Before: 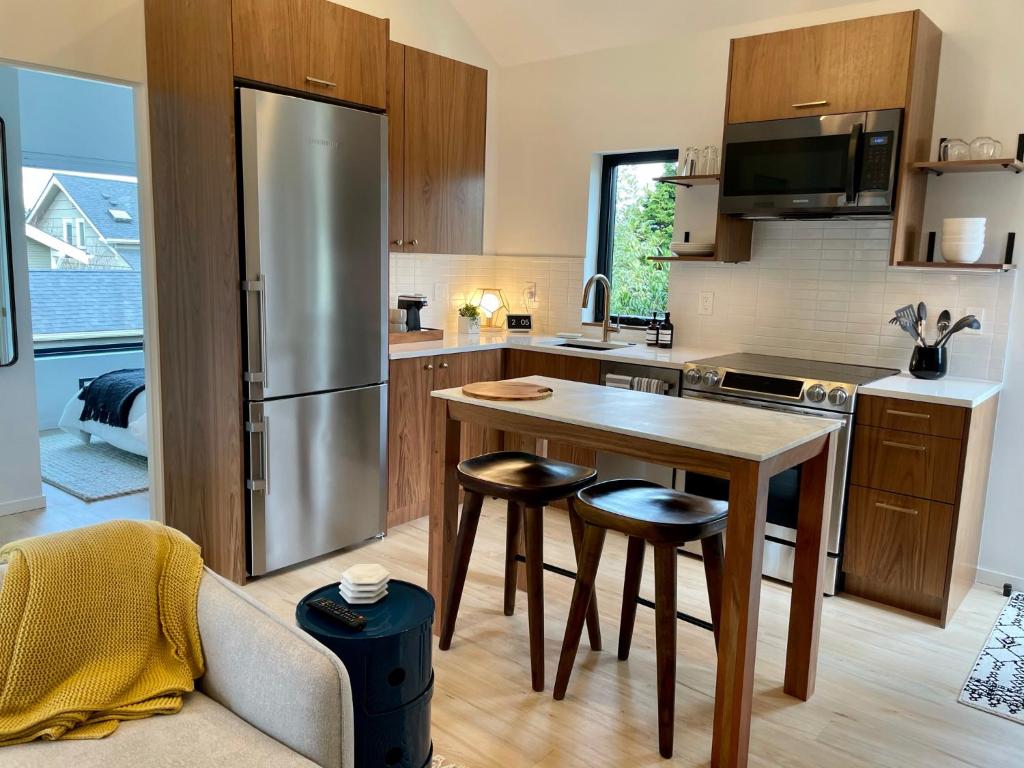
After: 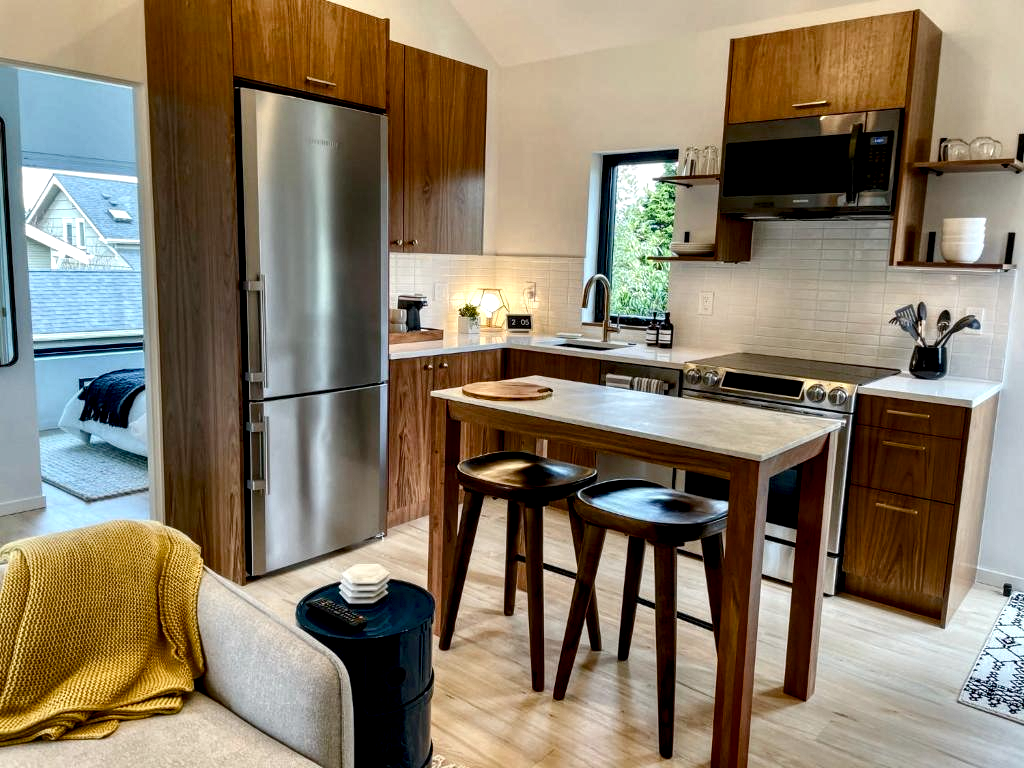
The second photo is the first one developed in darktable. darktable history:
local contrast: highlights 60%, shadows 60%, detail 160%
color balance rgb: perceptual saturation grading › global saturation 0.458%, perceptual saturation grading › highlights -18.808%, perceptual saturation grading › mid-tones 7.23%, perceptual saturation grading › shadows 28.228%, global vibrance 10.391%, saturation formula JzAzBz (2021)
